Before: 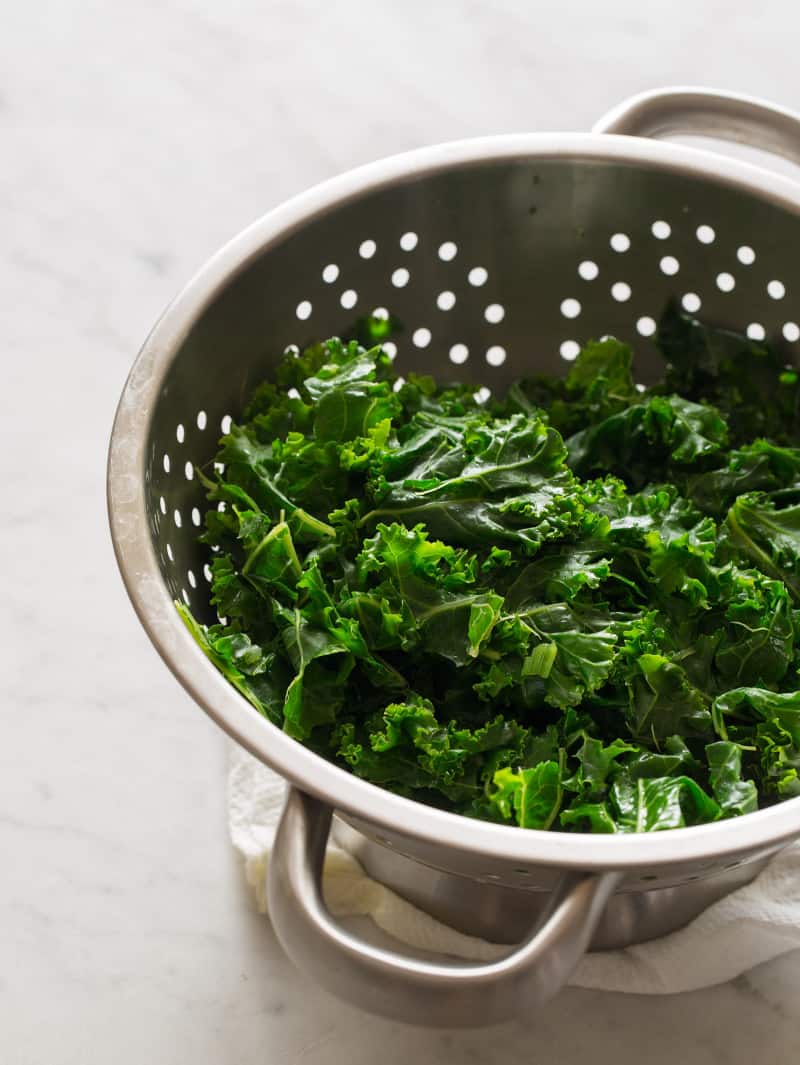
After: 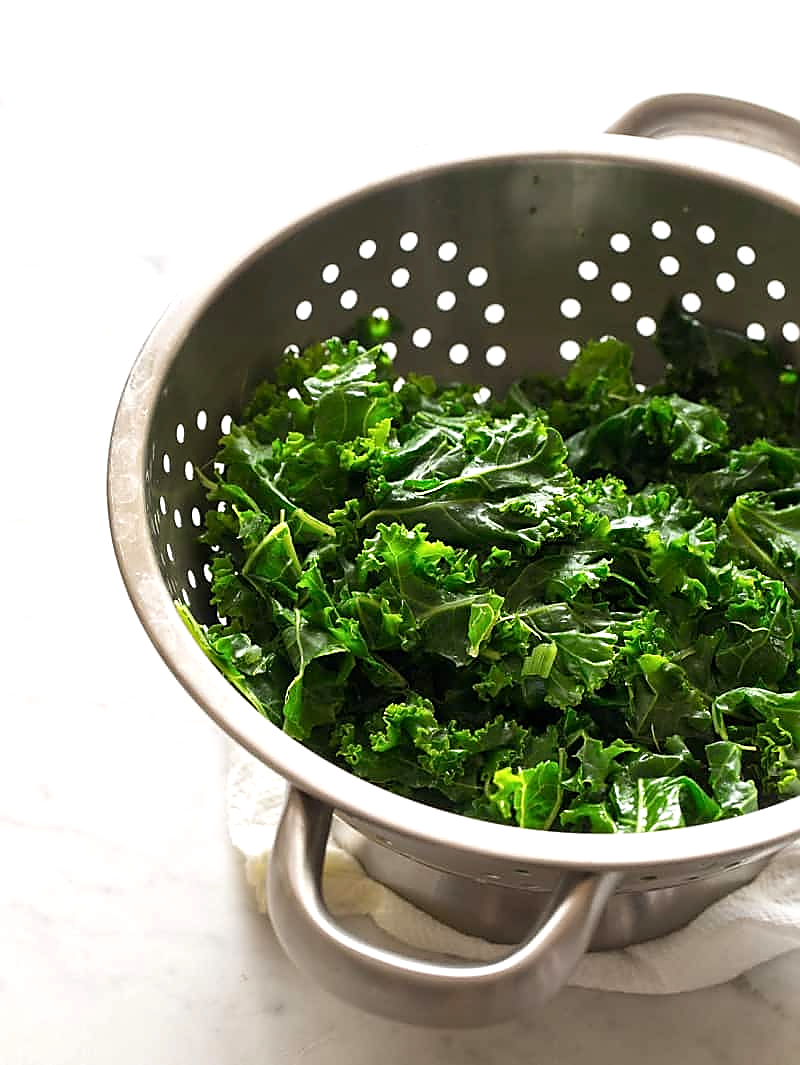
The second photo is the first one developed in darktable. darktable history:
color correction: highlights b* 0.027, saturation 0.985
exposure: black level correction 0.001, exposure 0.499 EV, compensate highlight preservation false
sharpen: radius 1.366, amount 1.238, threshold 0.837
